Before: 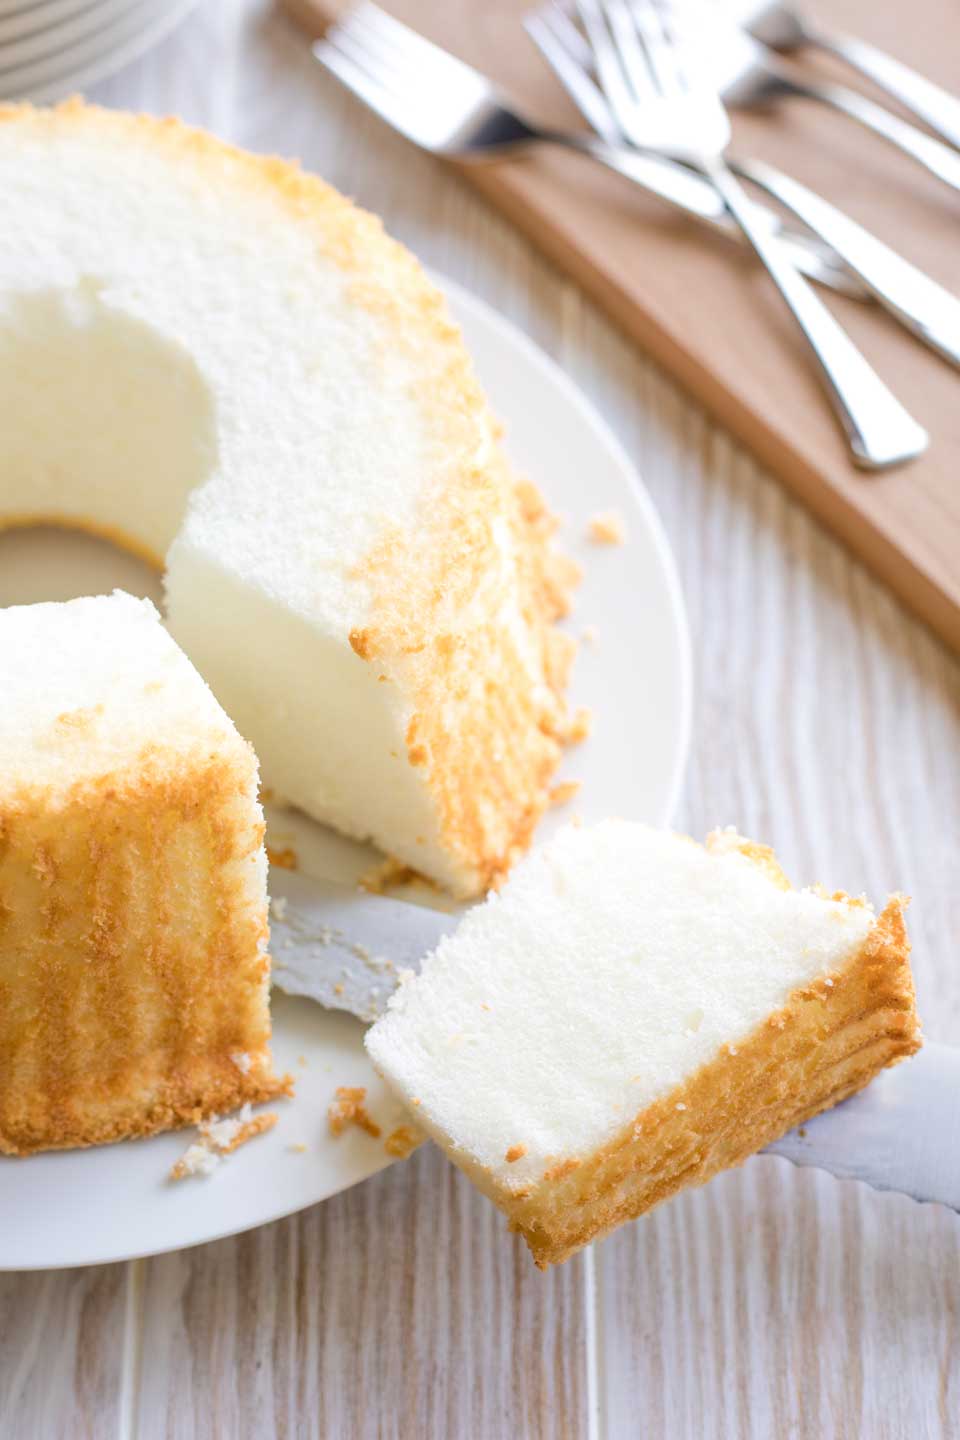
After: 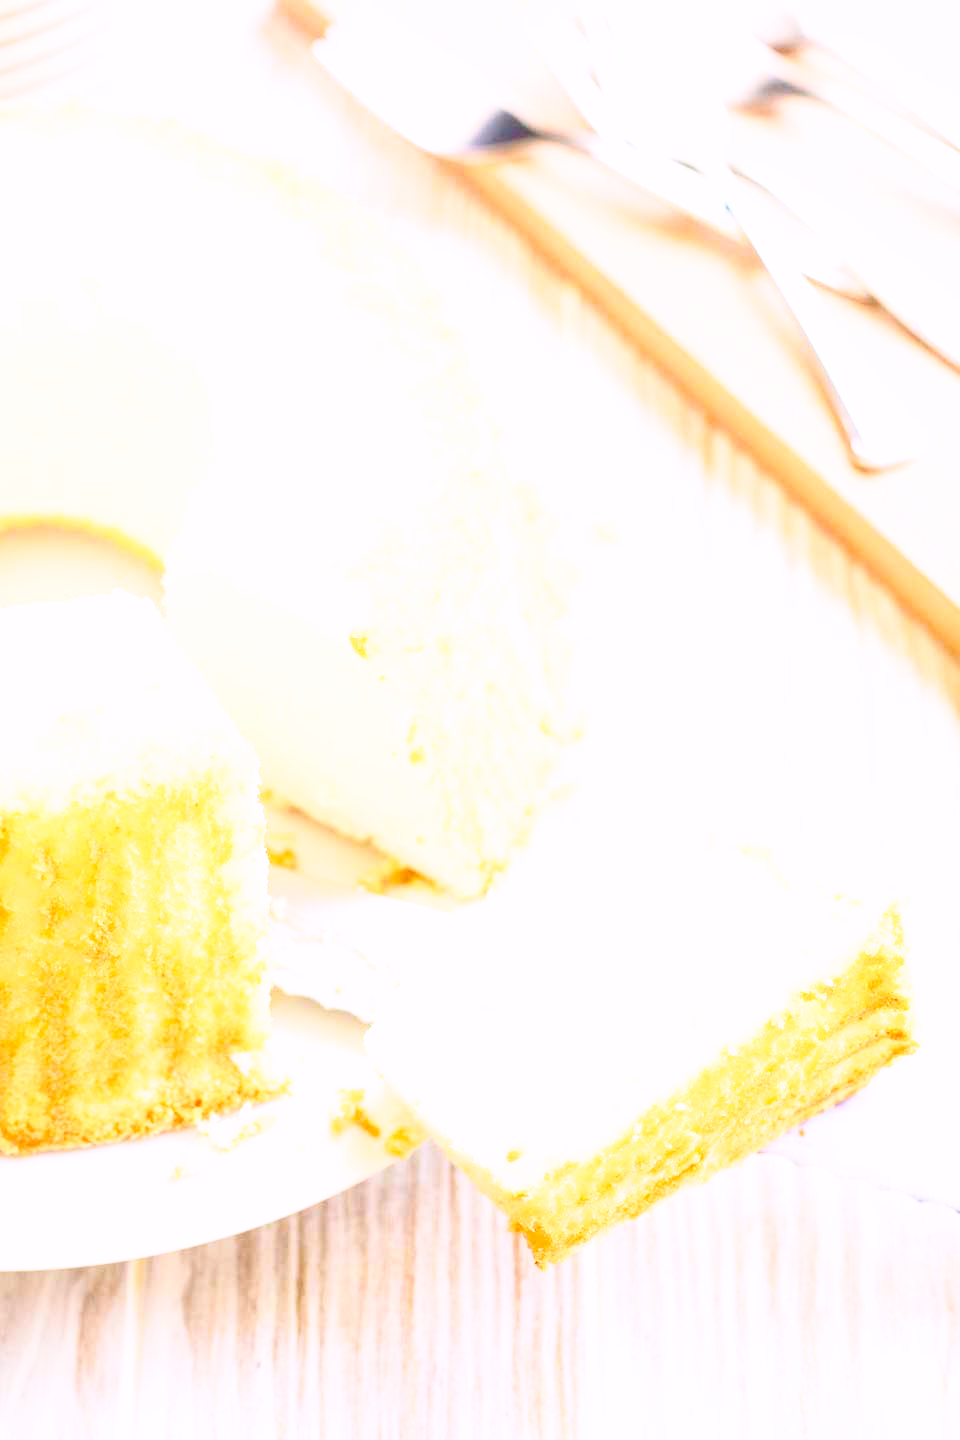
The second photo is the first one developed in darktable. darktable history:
exposure: black level correction 0.001, exposure 1.05 EV, compensate exposure bias true, compensate highlight preservation false
rgb curve: curves: ch0 [(0, 0) (0.072, 0.166) (0.217, 0.293) (0.414, 0.42) (1, 1)], compensate middle gray true, preserve colors basic power
shadows and highlights: shadows 29.32, highlights -29.32, low approximation 0.01, soften with gaussian
base curve: curves: ch0 [(0, 0) (0.028, 0.03) (0.121, 0.232) (0.46, 0.748) (0.859, 0.968) (1, 1)], preserve colors none
color correction: highlights a* 3.12, highlights b* -1.55, shadows a* -0.101, shadows b* 2.52, saturation 0.98
contrast brightness saturation: contrast 0.2, brightness 0.16, saturation 0.22
color balance: lift [1.007, 1, 1, 1], gamma [1.097, 1, 1, 1]
